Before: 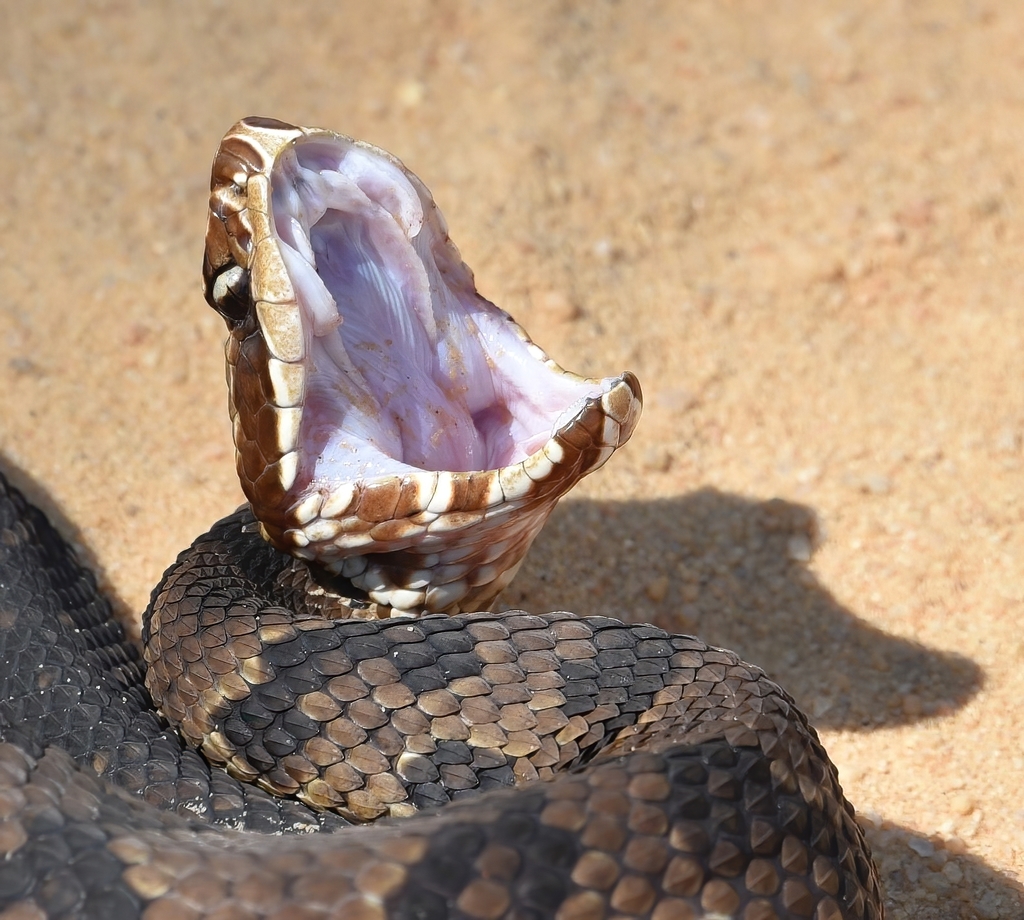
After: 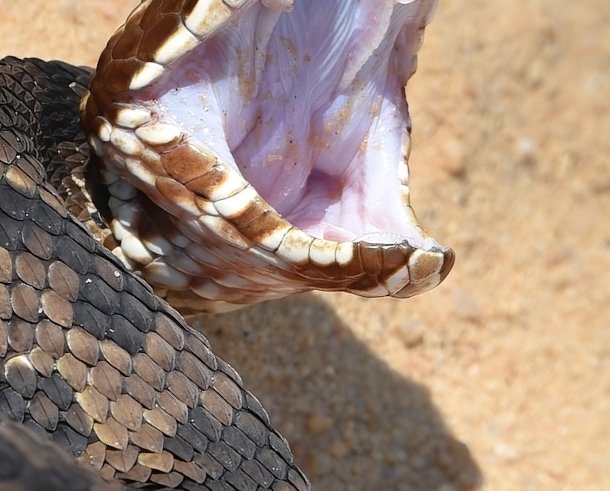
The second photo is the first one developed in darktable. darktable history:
crop and rotate: angle -45.81°, top 16.652%, right 0.901%, bottom 11.706%
